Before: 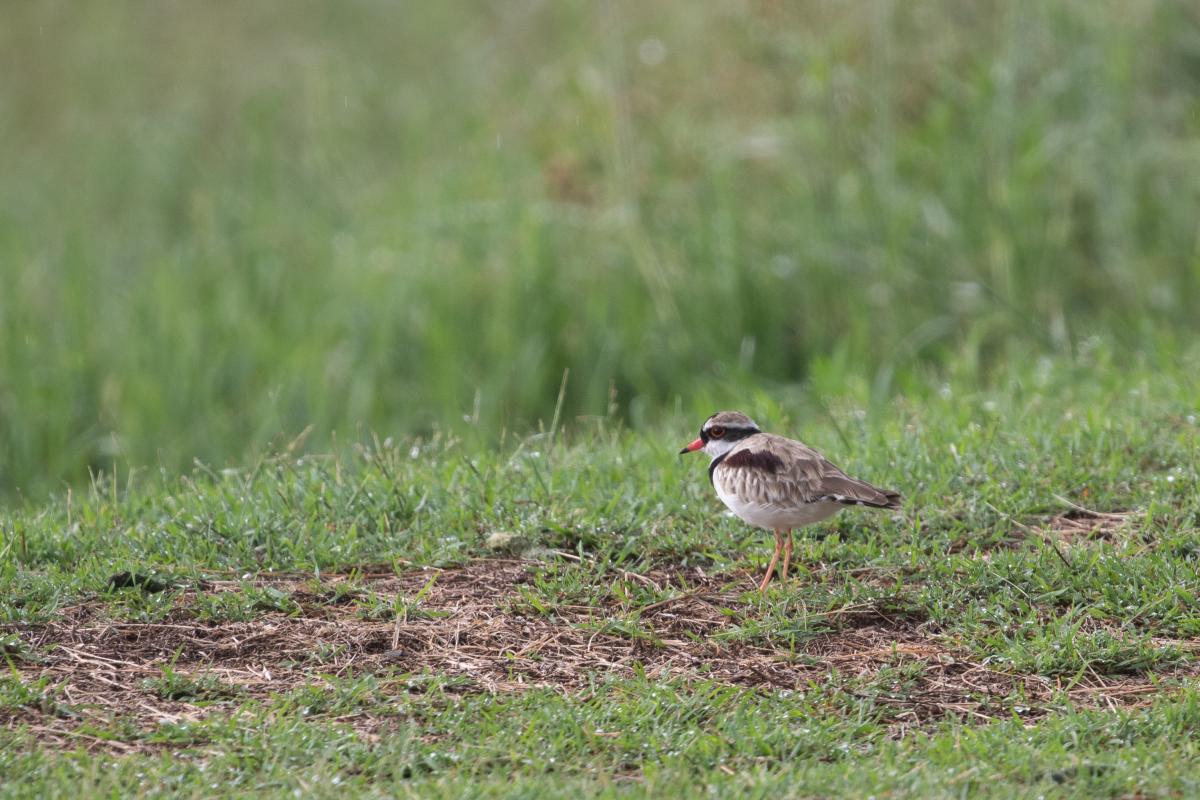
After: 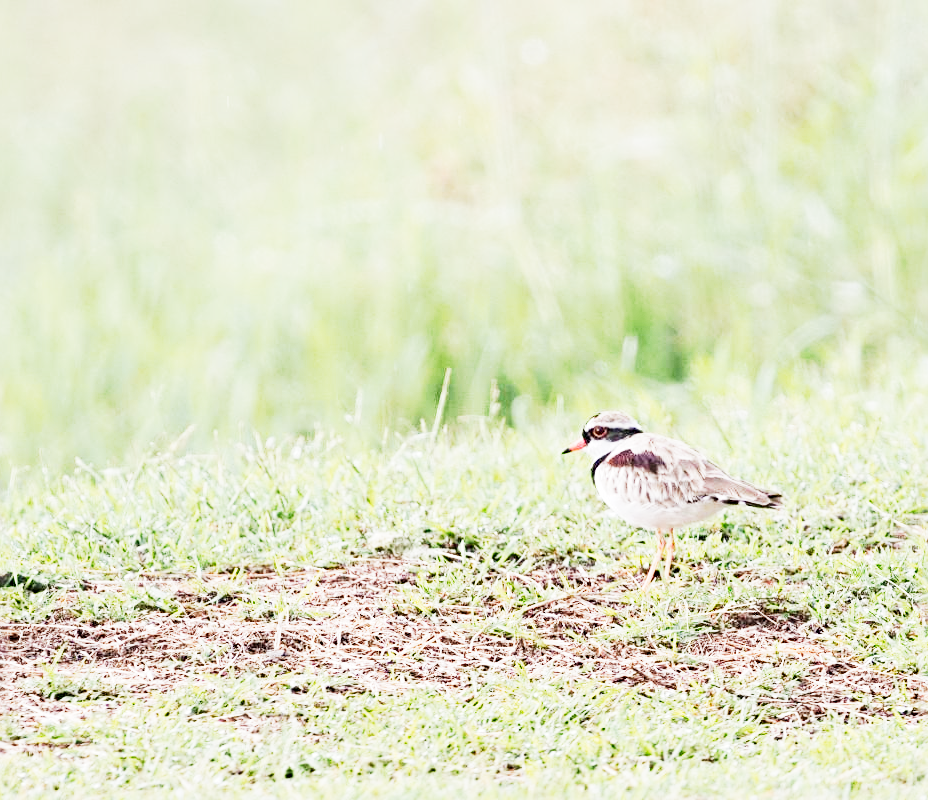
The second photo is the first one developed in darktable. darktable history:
sharpen: radius 3.971
tone curve: curves: ch0 [(0, 0) (0.417, 0.851) (1, 1)], preserve colors none
crop: left 9.899%, right 12.692%
